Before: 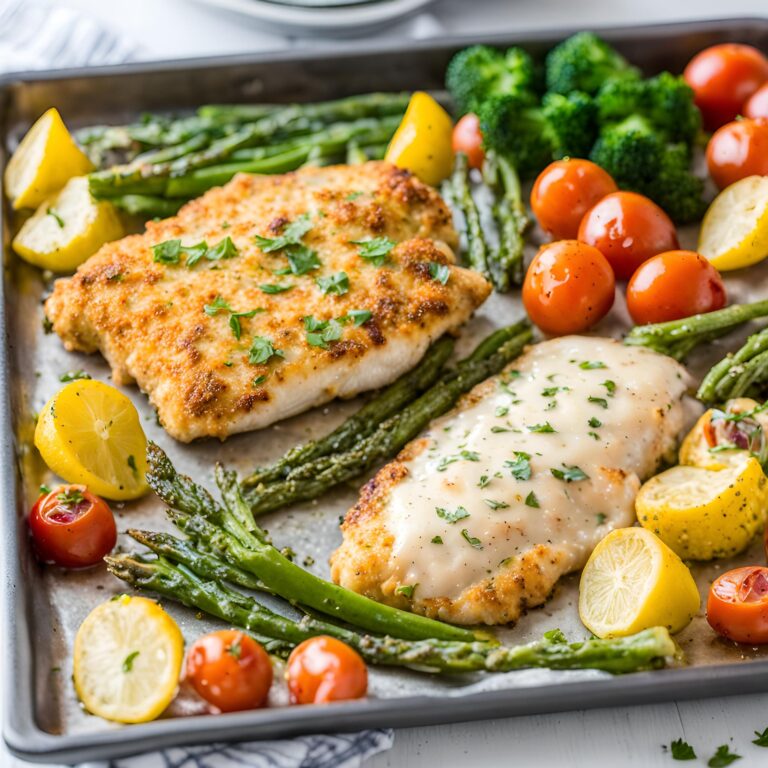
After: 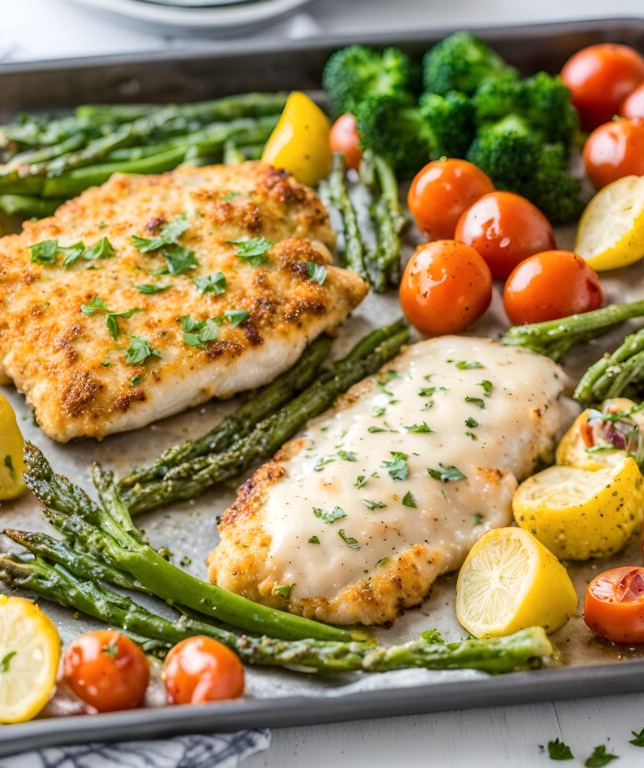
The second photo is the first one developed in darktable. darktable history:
crop: left 16.145%
shadows and highlights: shadows 12, white point adjustment 1.2, highlights -0.36, soften with gaussian
